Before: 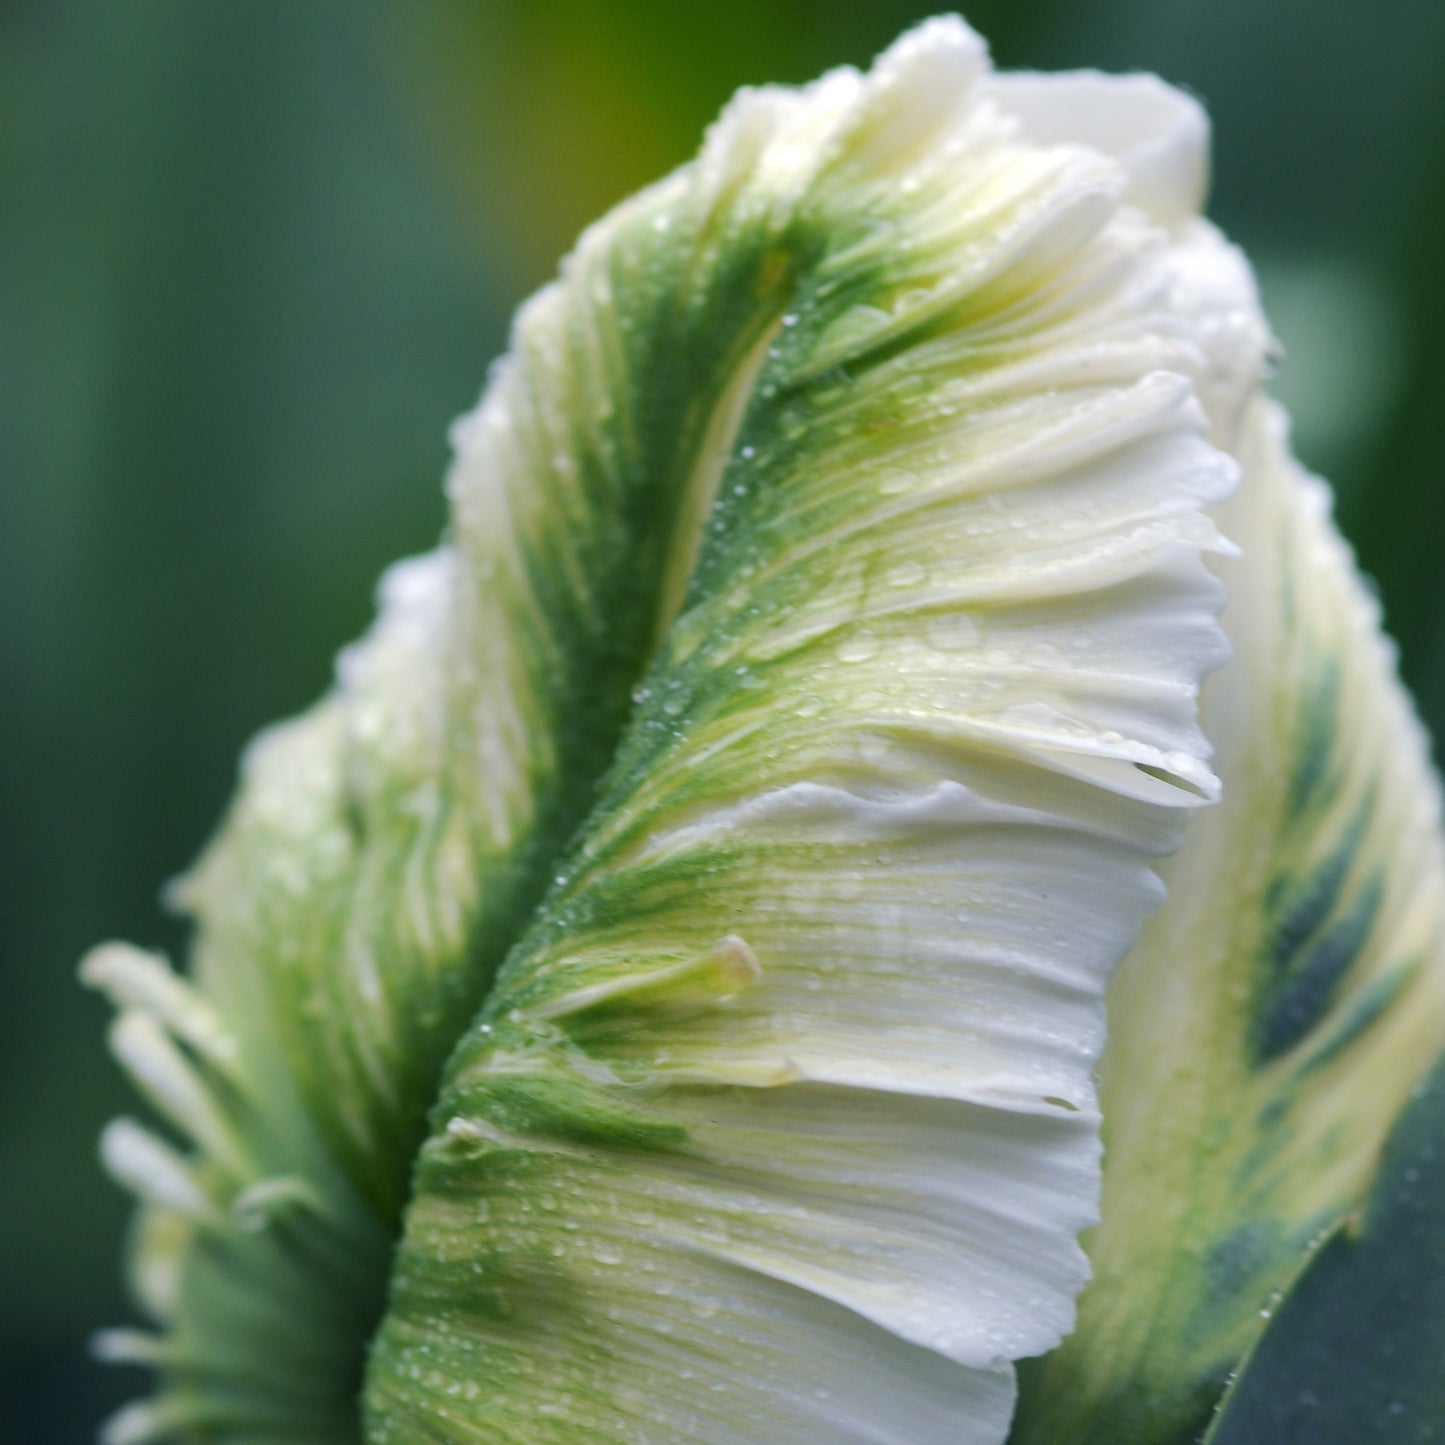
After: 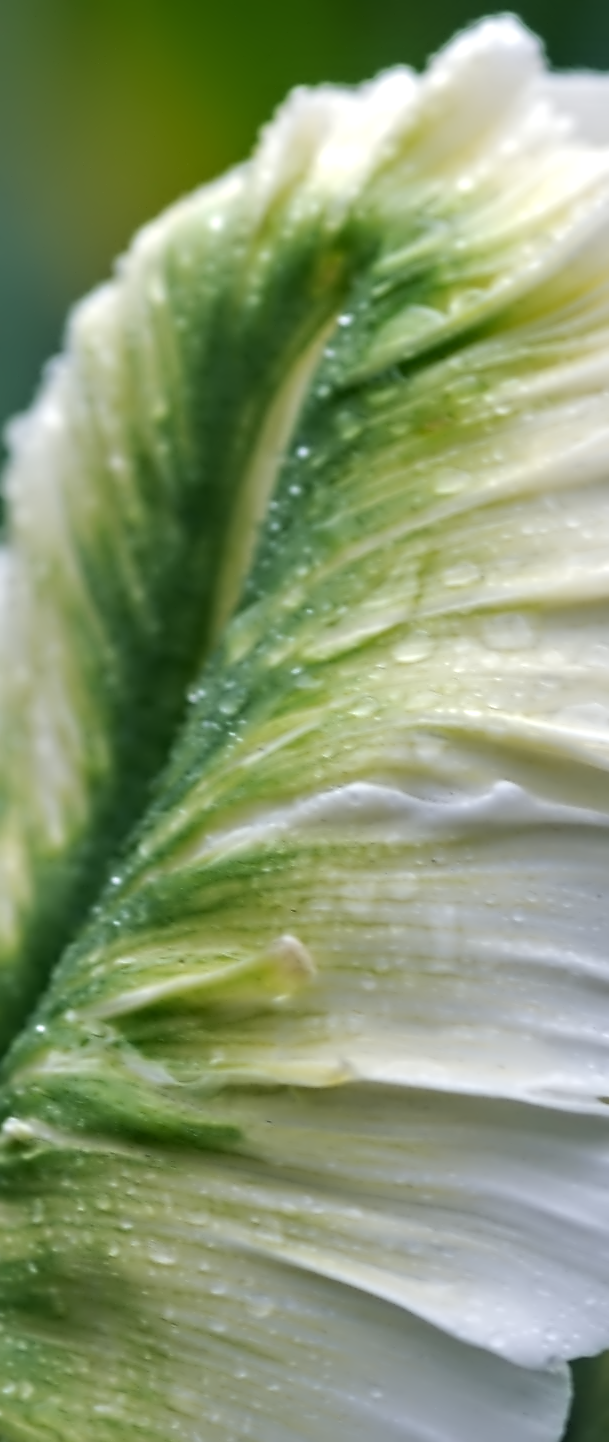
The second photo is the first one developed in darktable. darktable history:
crop: left 30.844%, right 26.963%
contrast equalizer: octaves 7, y [[0.5, 0.542, 0.583, 0.625, 0.667, 0.708], [0.5 ×6], [0.5 ×6], [0, 0.033, 0.067, 0.1, 0.133, 0.167], [0, 0.05, 0.1, 0.15, 0.2, 0.25]]
